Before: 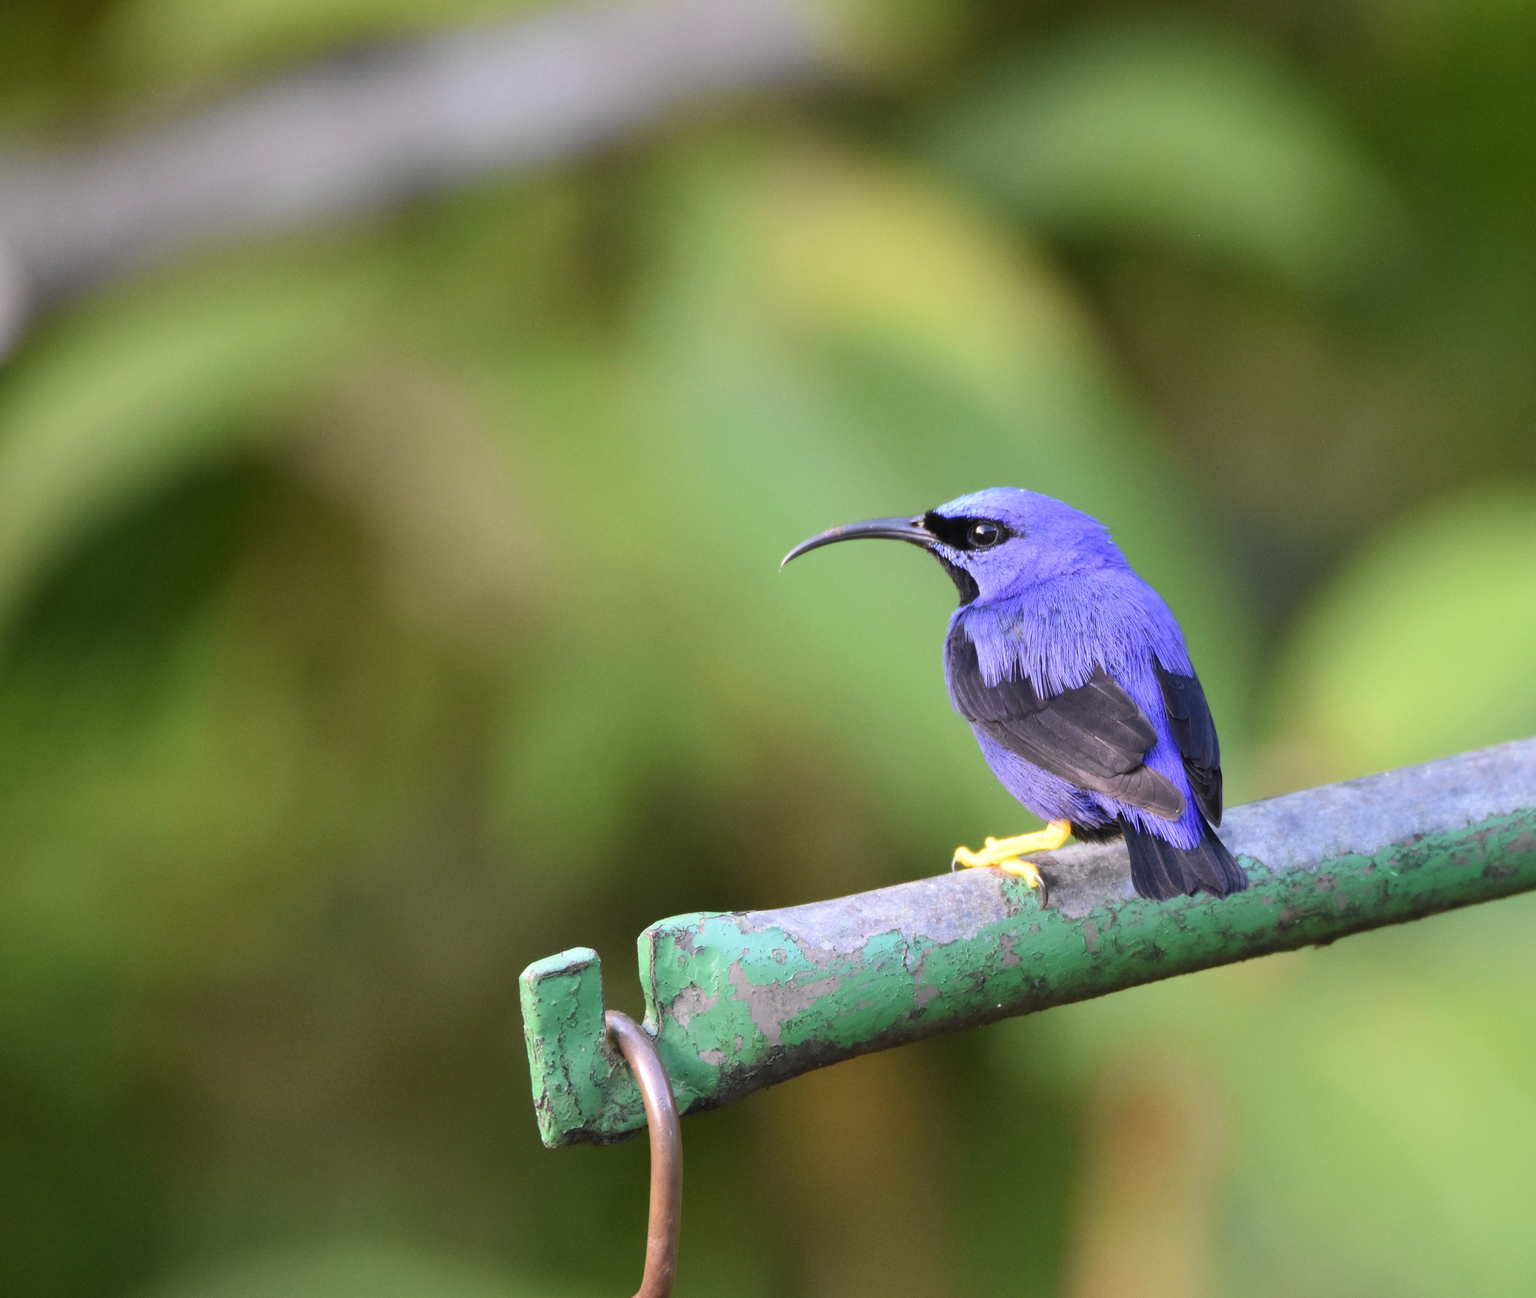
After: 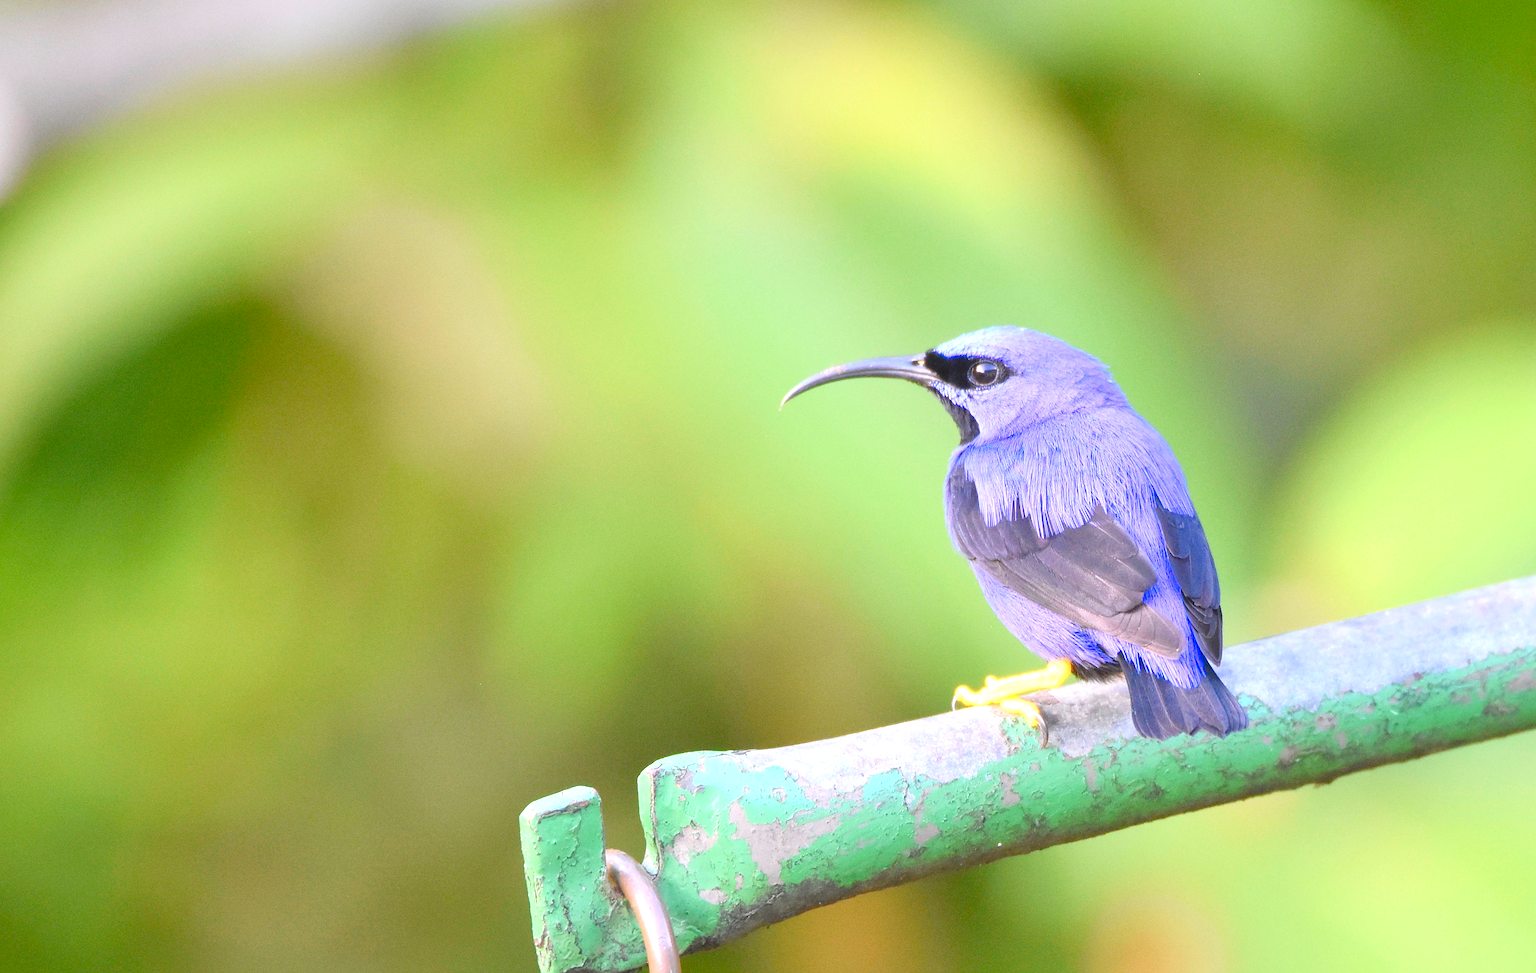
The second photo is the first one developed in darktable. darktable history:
sharpen: on, module defaults
crop and rotate: top 12.5%, bottom 12.5%
levels: levels [0.008, 0.318, 0.836]
